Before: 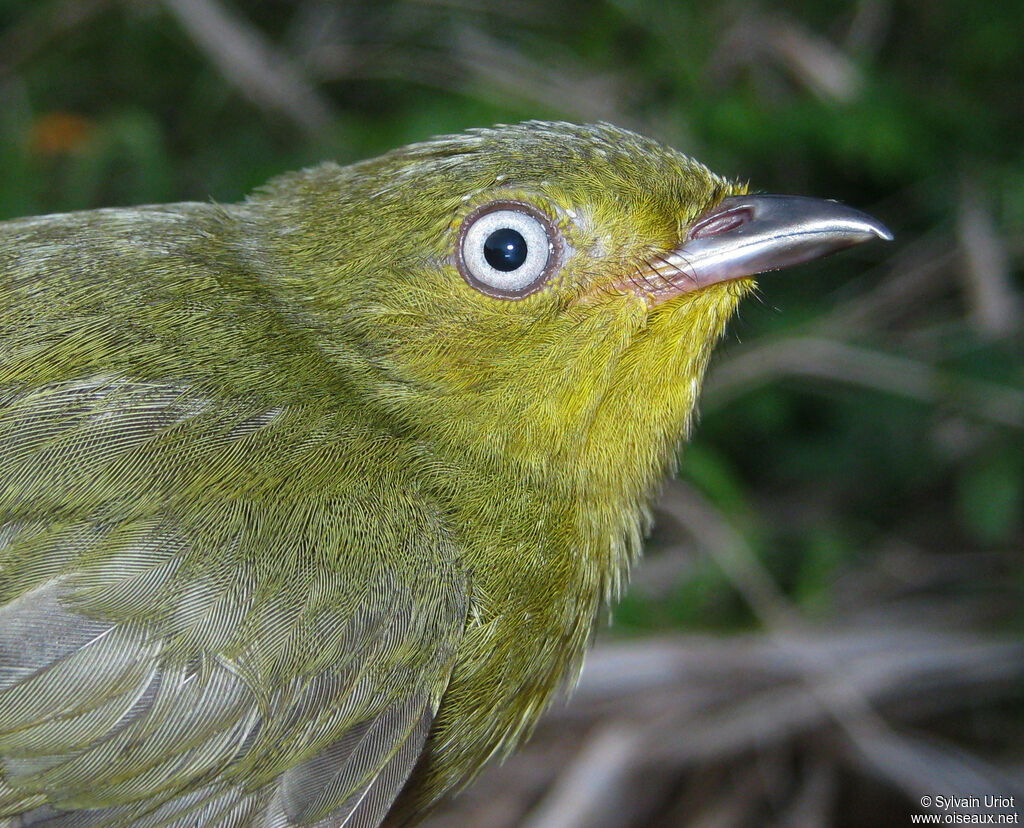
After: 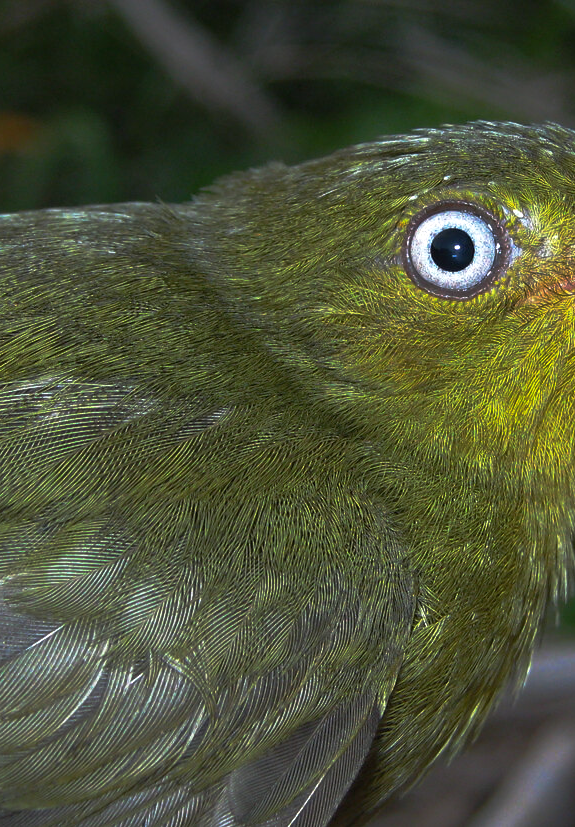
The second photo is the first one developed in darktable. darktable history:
base curve: curves: ch0 [(0, 0) (0.564, 0.291) (0.802, 0.731) (1, 1)], preserve colors none
exposure: exposure 0.242 EV, compensate highlight preservation false
crop: left 5.203%, right 38.614%
